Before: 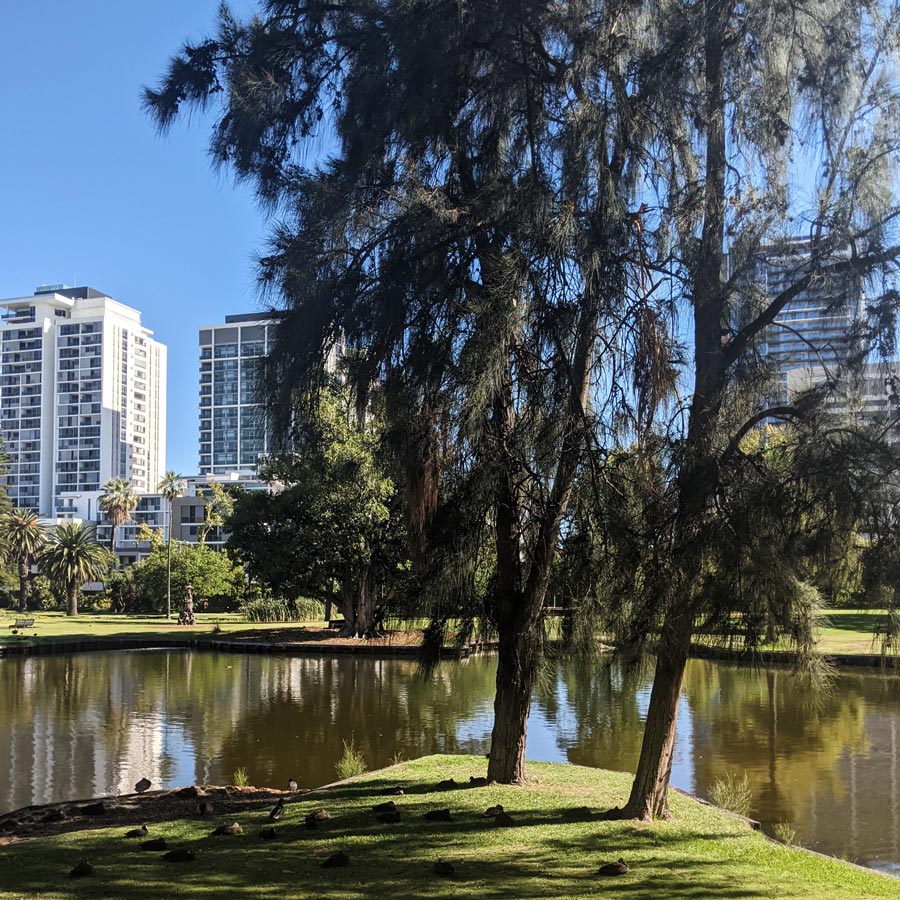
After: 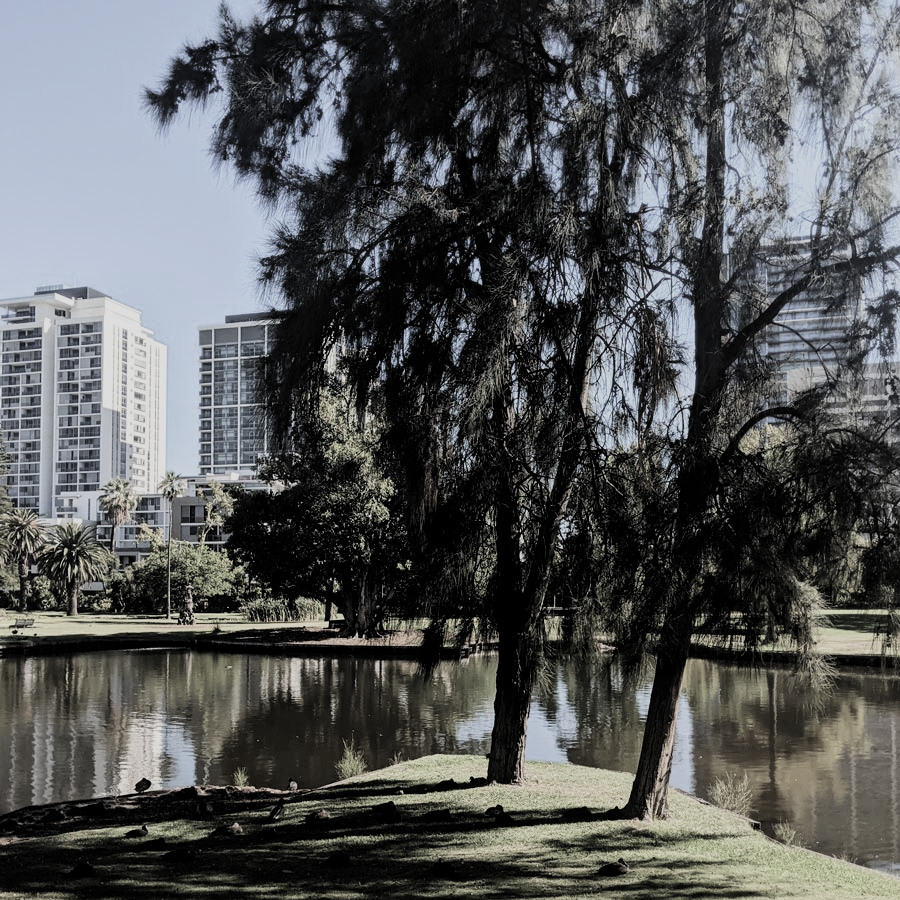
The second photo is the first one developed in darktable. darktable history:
filmic rgb: black relative exposure -5.13 EV, white relative exposure 3.5 EV, threshold 6 EV, hardness 3.19, contrast 1.195, highlights saturation mix -29.59%, color science v5 (2021), contrast in shadows safe, contrast in highlights safe, enable highlight reconstruction true
